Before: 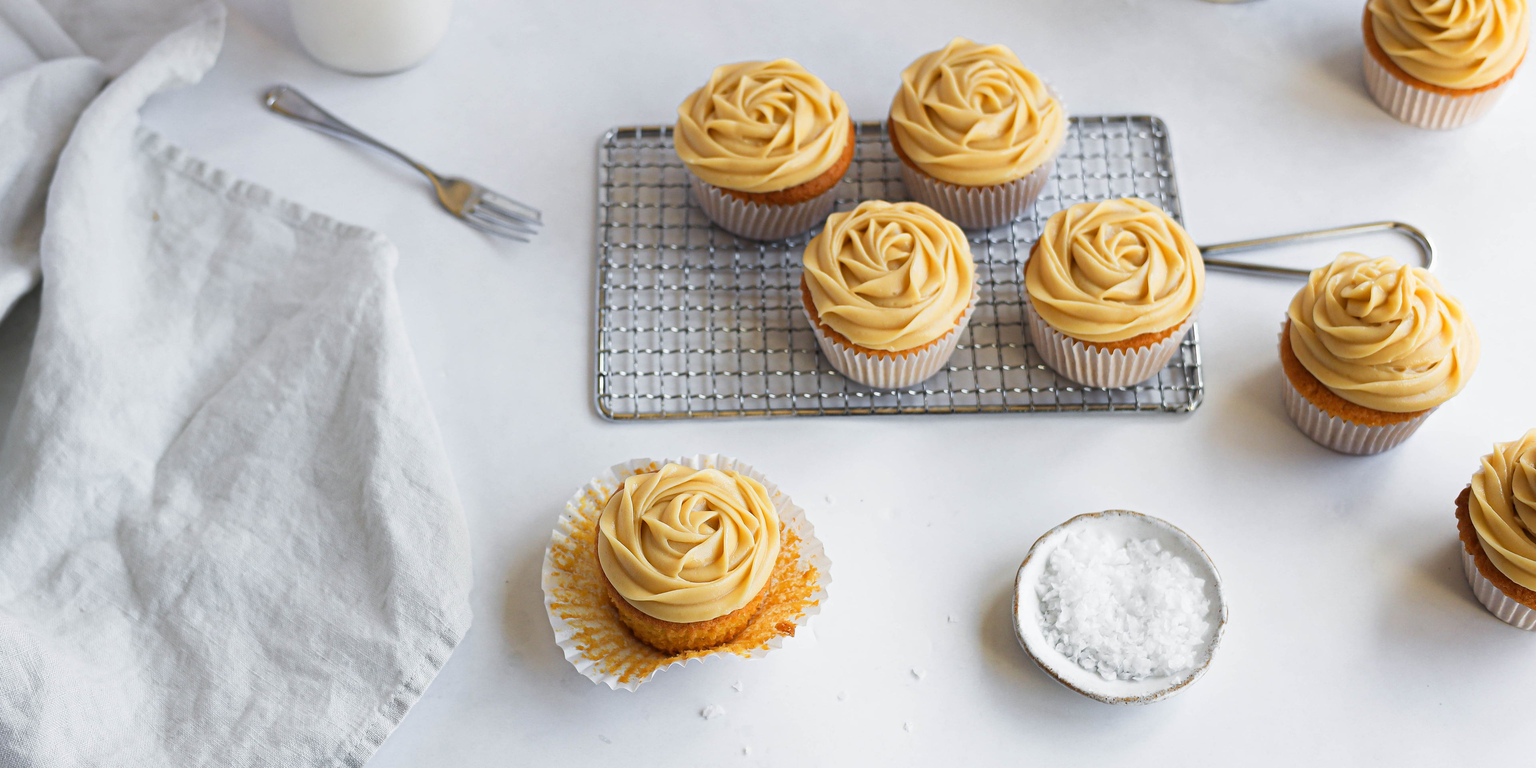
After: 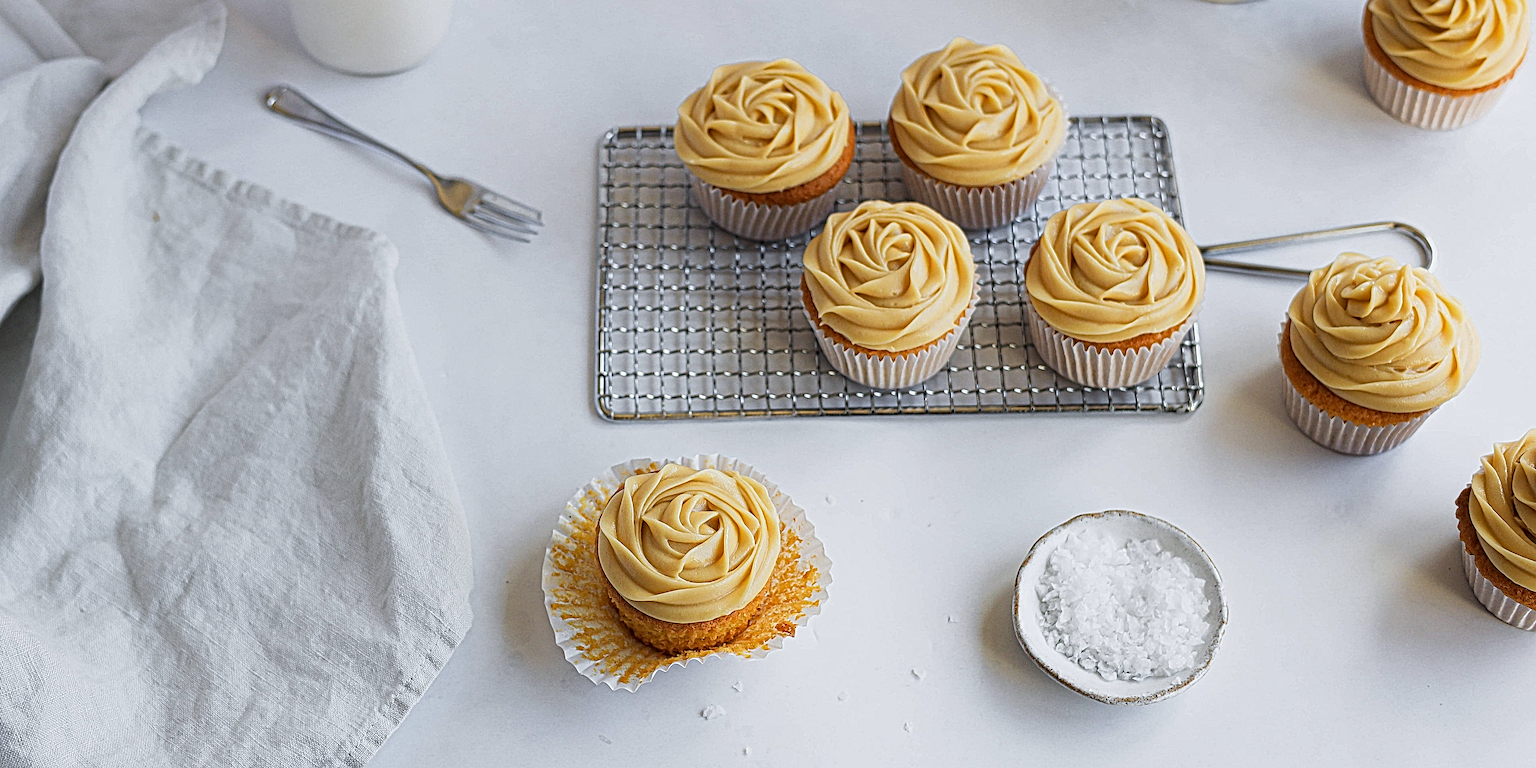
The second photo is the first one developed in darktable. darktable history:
white balance: red 0.988, blue 1.017
local contrast: mode bilateral grid, contrast 20, coarseness 3, detail 300%, midtone range 0.2
exposure: exposure -0.21 EV, compensate highlight preservation false
